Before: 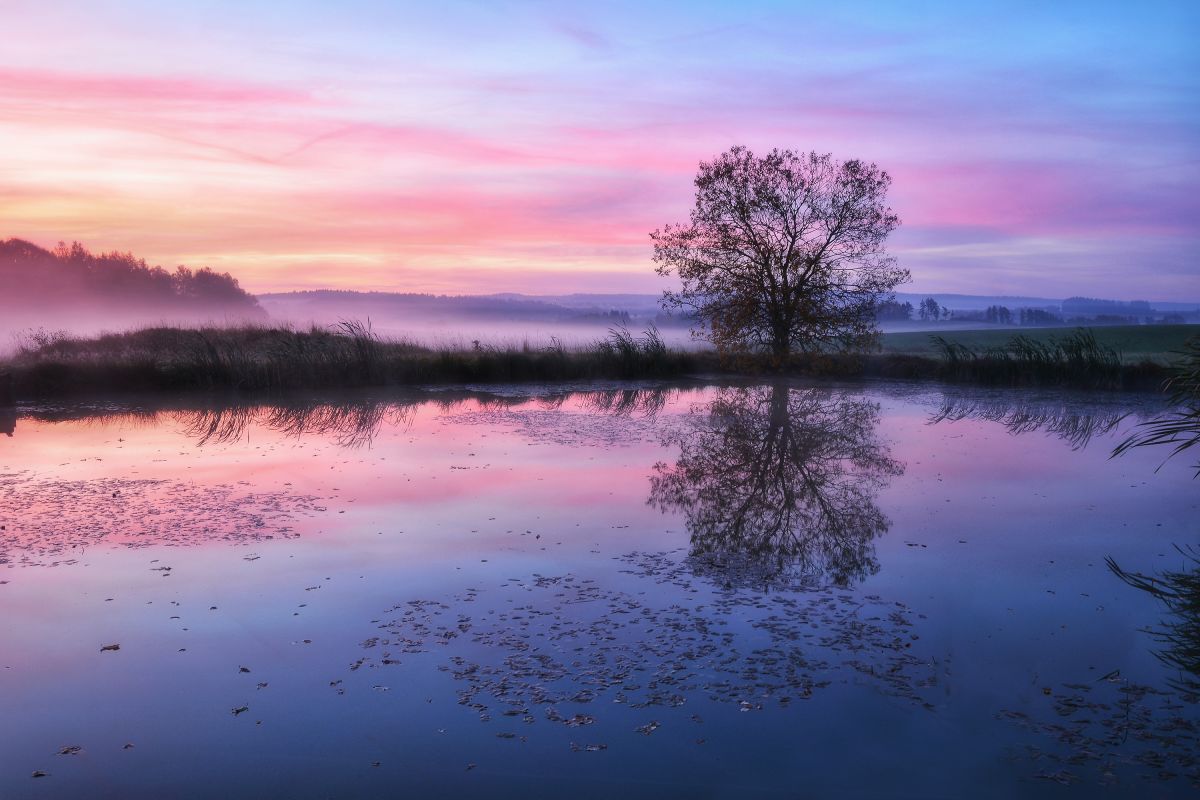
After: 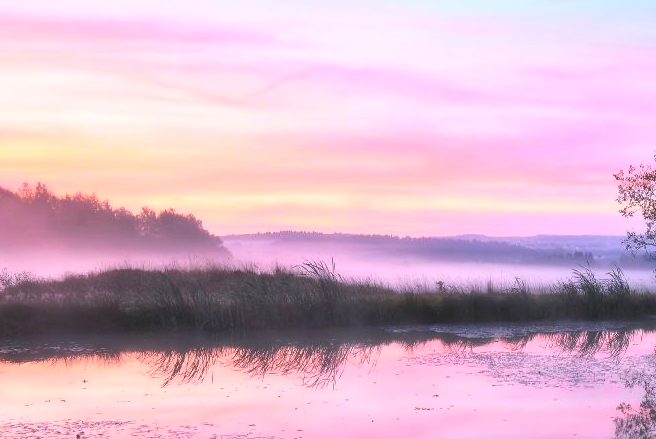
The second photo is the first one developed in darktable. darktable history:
crop and rotate: left 3.047%, top 7.509%, right 42.236%, bottom 37.598%
contrast brightness saturation: contrast 0.39, brightness 0.53
shadows and highlights: on, module defaults
